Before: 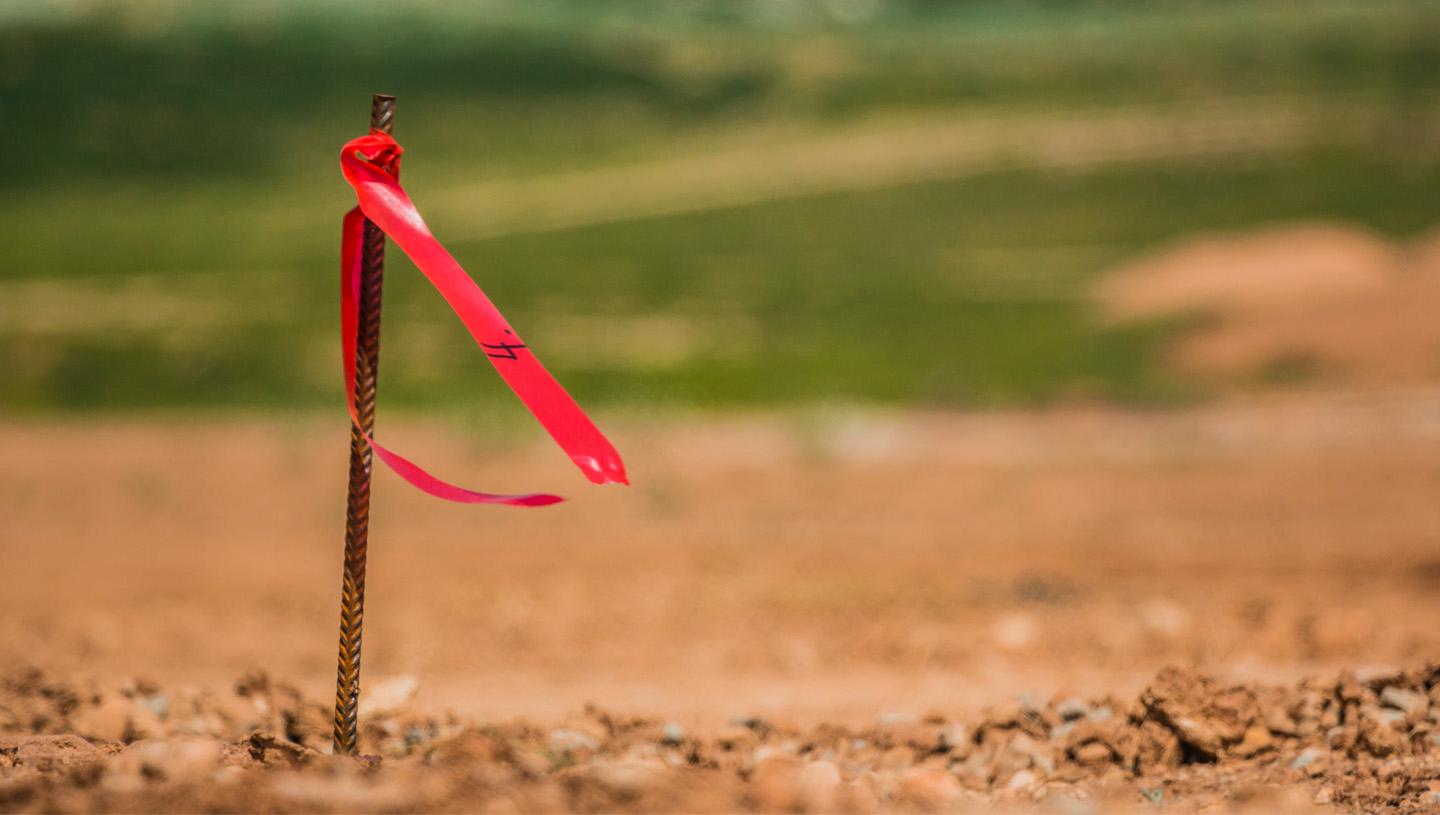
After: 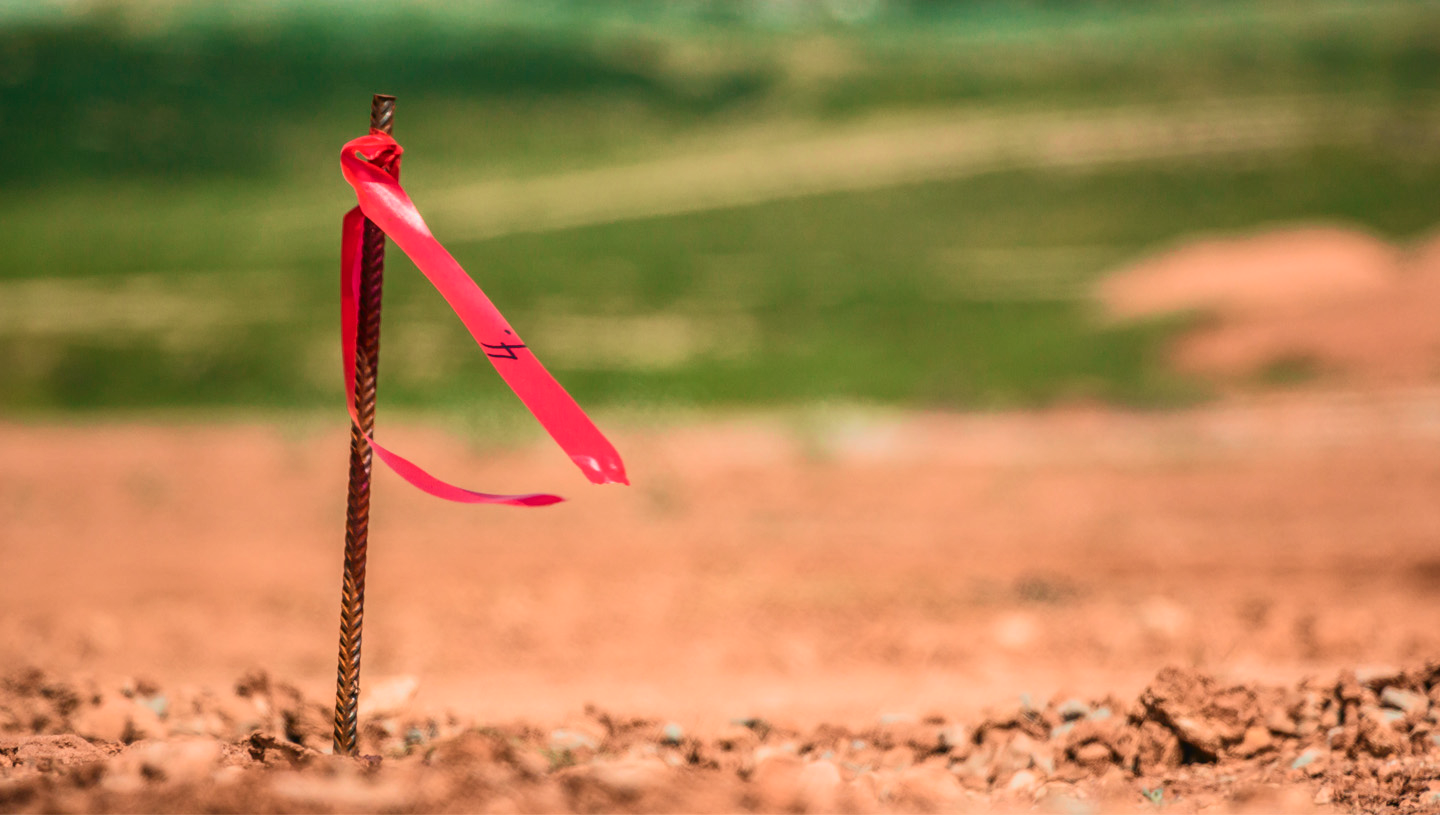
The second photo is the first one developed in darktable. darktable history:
tone curve: curves: ch0 [(0, 0.013) (0.104, 0.103) (0.258, 0.267) (0.448, 0.487) (0.709, 0.794) (0.886, 0.922) (0.994, 0.971)]; ch1 [(0, 0) (0.335, 0.298) (0.446, 0.413) (0.488, 0.484) (0.515, 0.508) (0.566, 0.593) (0.635, 0.661) (1, 1)]; ch2 [(0, 0) (0.314, 0.301) (0.437, 0.403) (0.502, 0.494) (0.528, 0.54) (0.557, 0.559) (0.612, 0.62) (0.715, 0.691) (1, 1)], color space Lab, independent channels, preserve colors none
